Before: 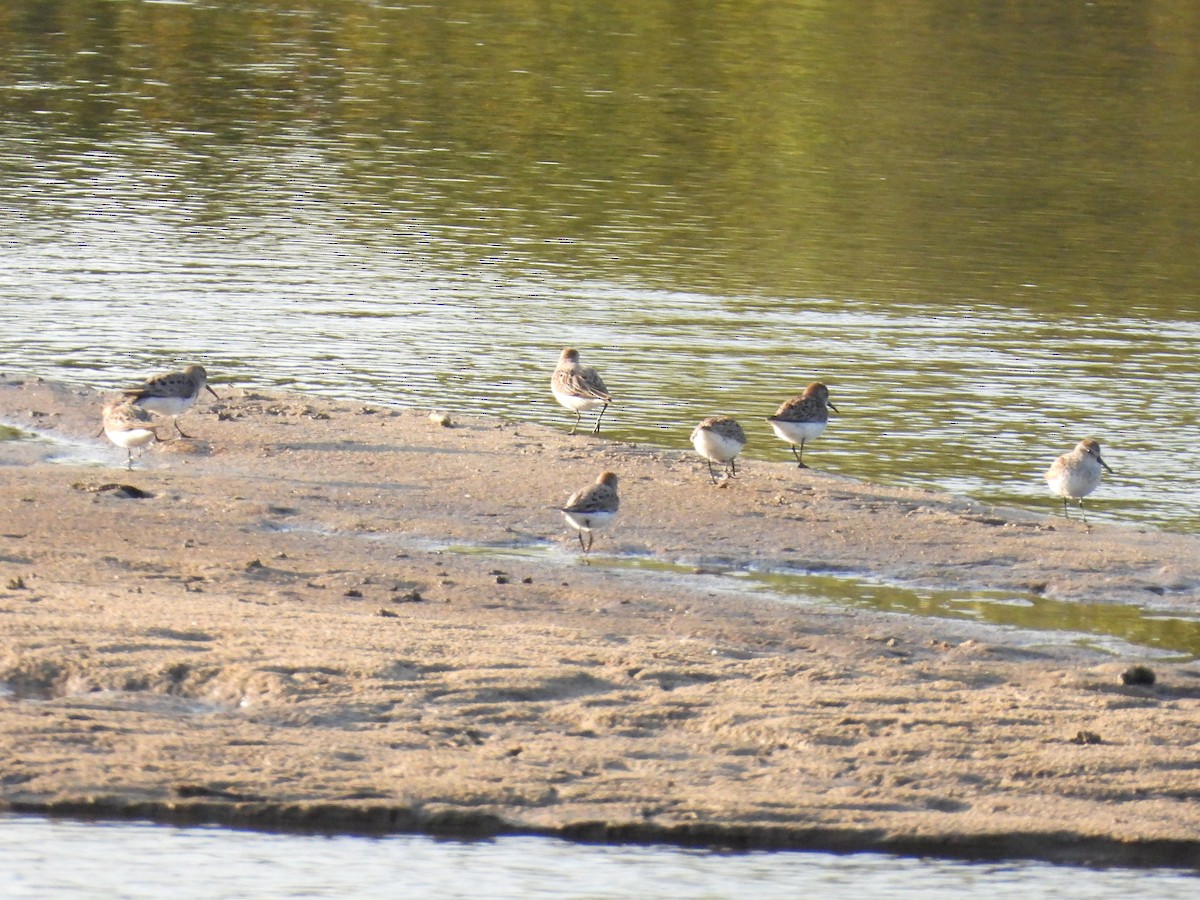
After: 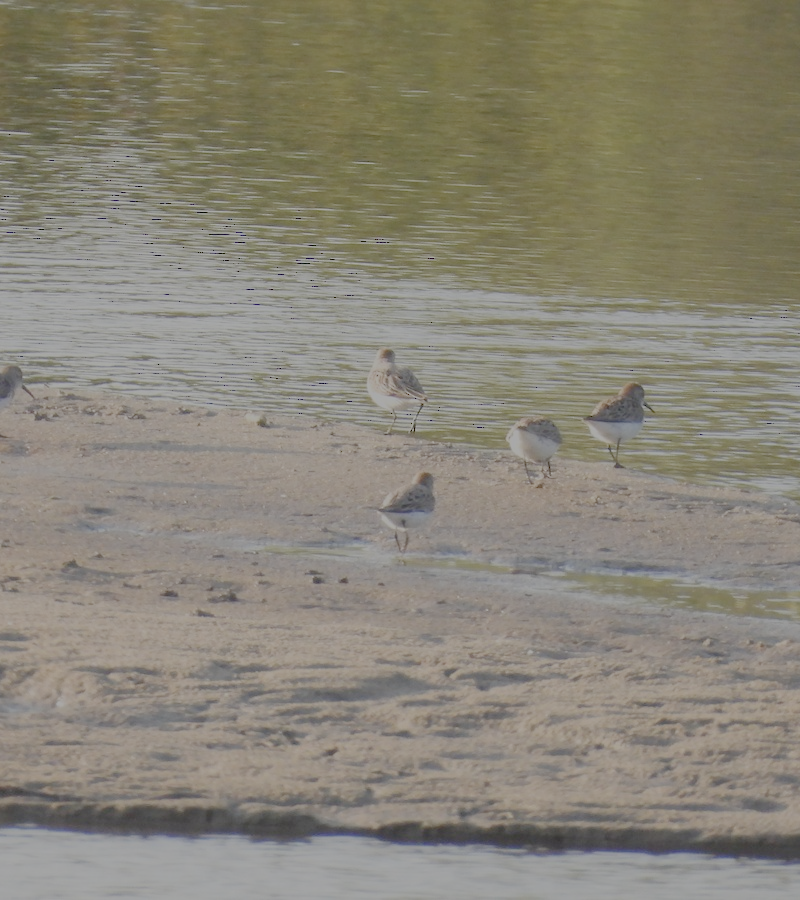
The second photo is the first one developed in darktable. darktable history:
filmic rgb: black relative exposure -15.9 EV, white relative exposure 7.98 EV, hardness 4.2, latitude 49.5%, contrast 0.504, preserve chrominance no, color science v5 (2021)
crop: left 15.395%, right 17.893%
